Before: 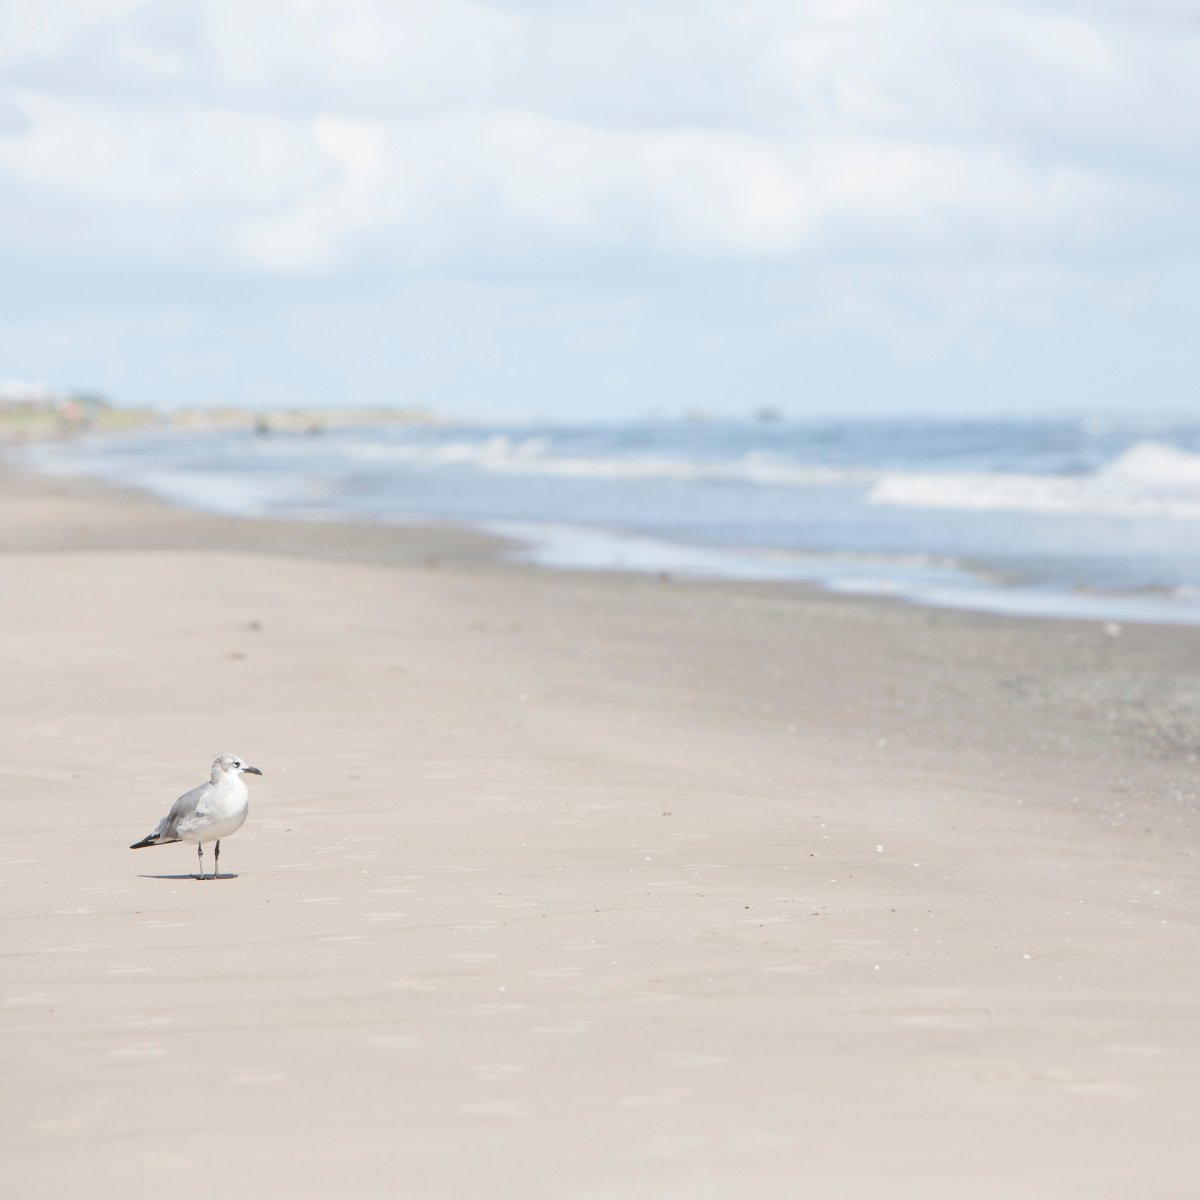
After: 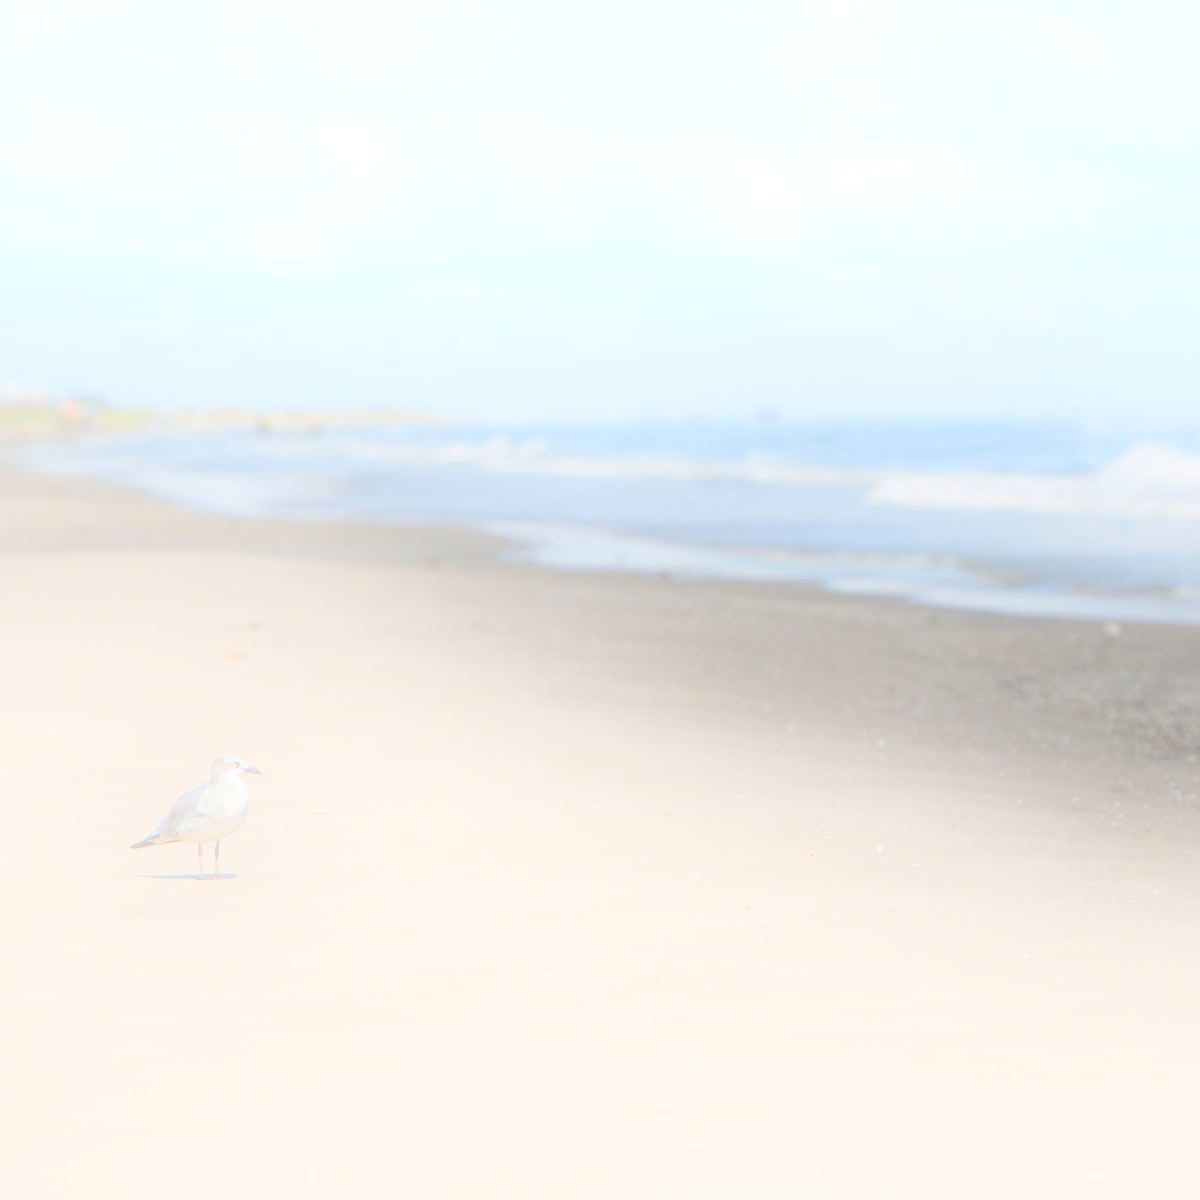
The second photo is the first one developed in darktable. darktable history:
bloom: threshold 82.5%, strength 16.25%
shadows and highlights: shadows -20, white point adjustment -2, highlights -35
